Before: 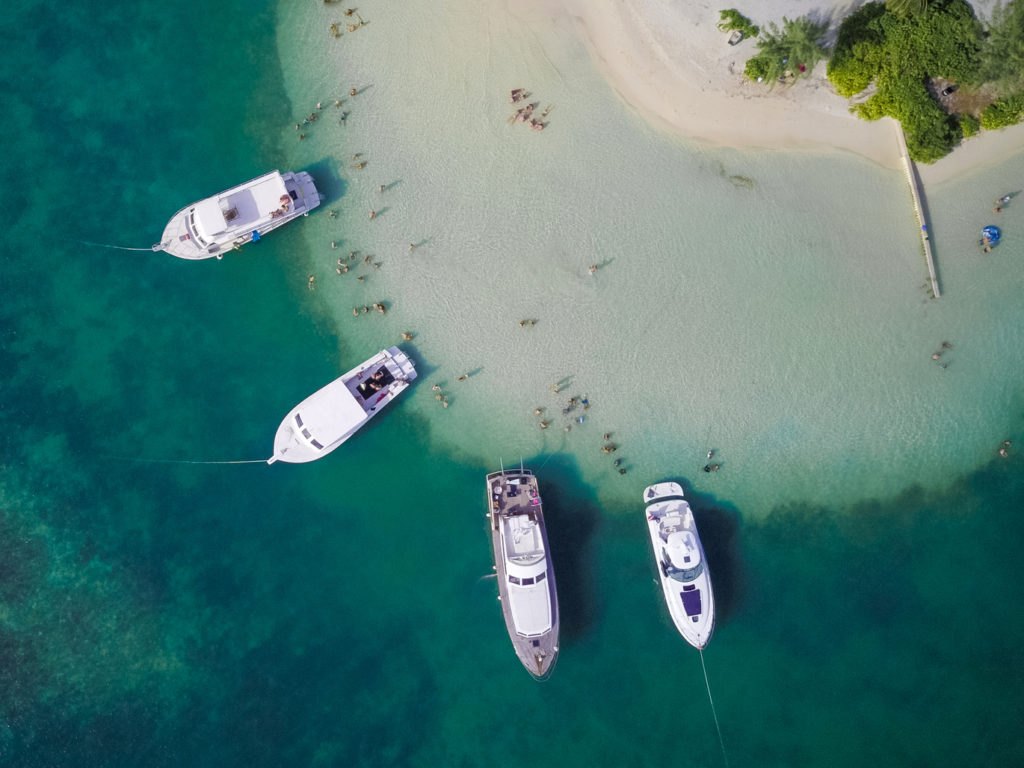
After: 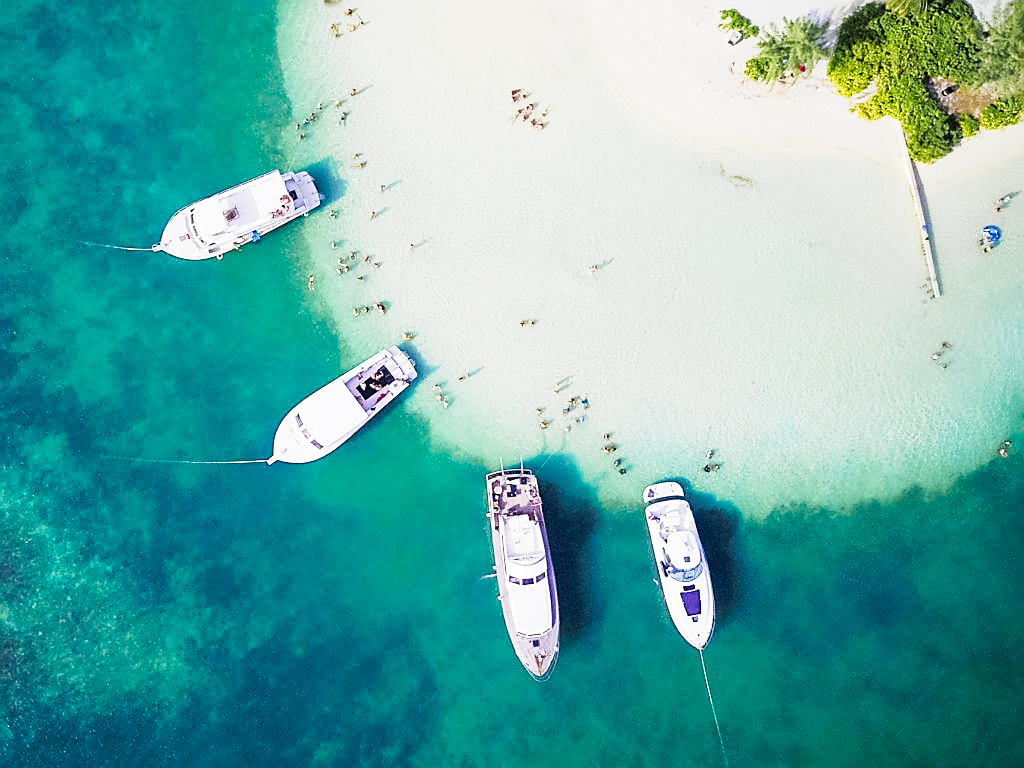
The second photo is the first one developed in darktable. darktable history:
tone curve: curves: ch0 [(0, 0) (0.003, 0.003) (0.011, 0.012) (0.025, 0.027) (0.044, 0.048) (0.069, 0.074) (0.1, 0.117) (0.136, 0.177) (0.177, 0.246) (0.224, 0.324) (0.277, 0.422) (0.335, 0.531) (0.399, 0.633) (0.468, 0.733) (0.543, 0.824) (0.623, 0.895) (0.709, 0.938) (0.801, 0.961) (0.898, 0.98) (1, 1)], preserve colors none
sharpen: radius 1.4, amount 1.25, threshold 0.7
